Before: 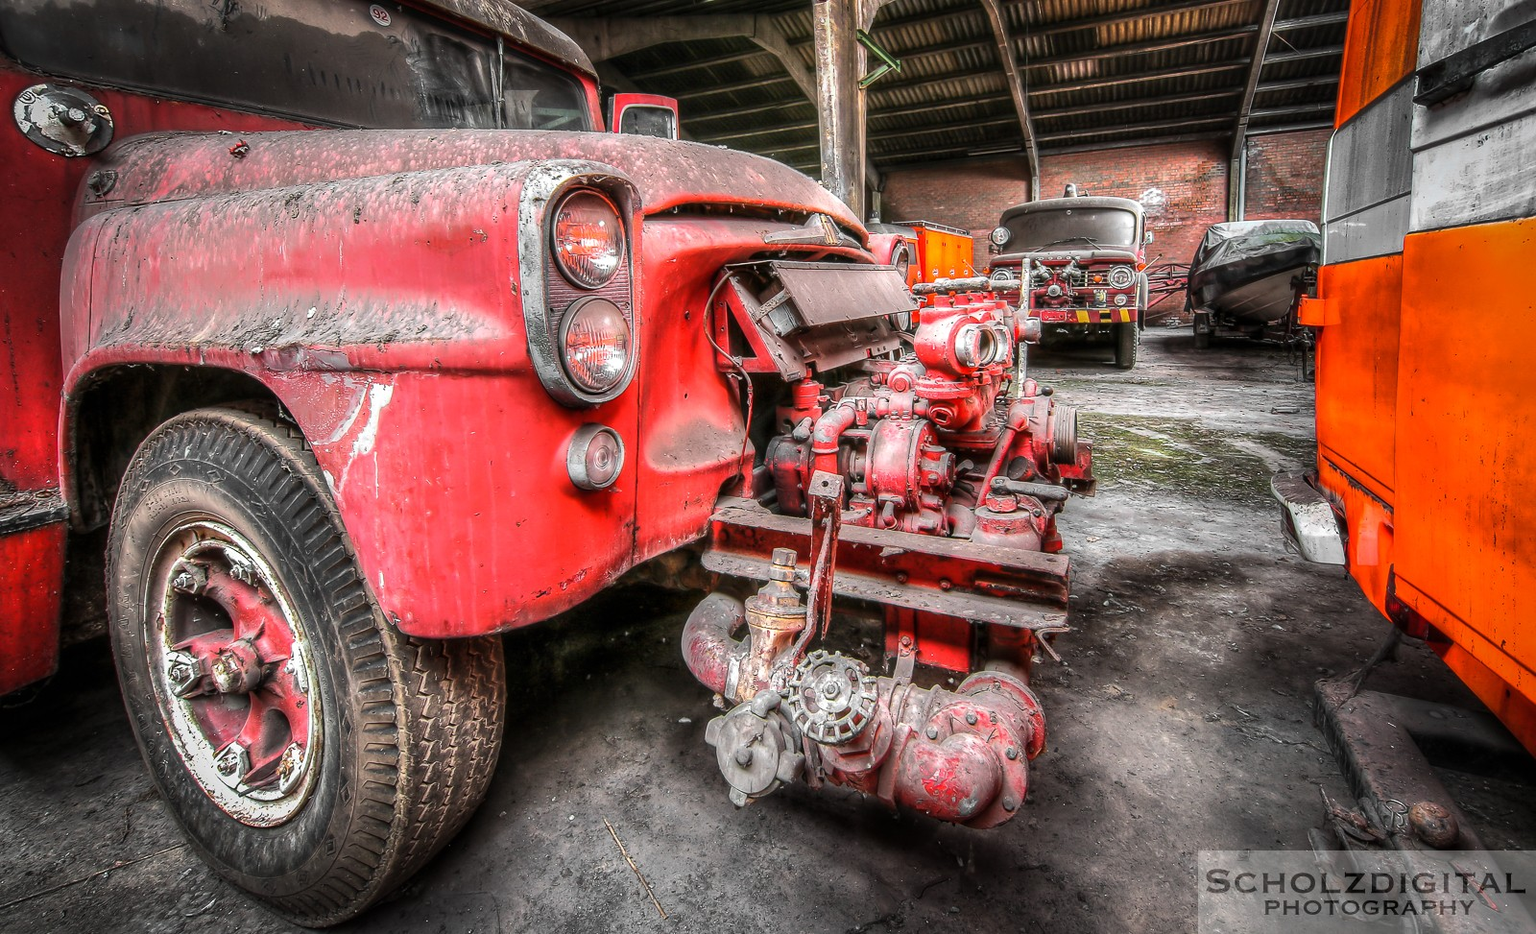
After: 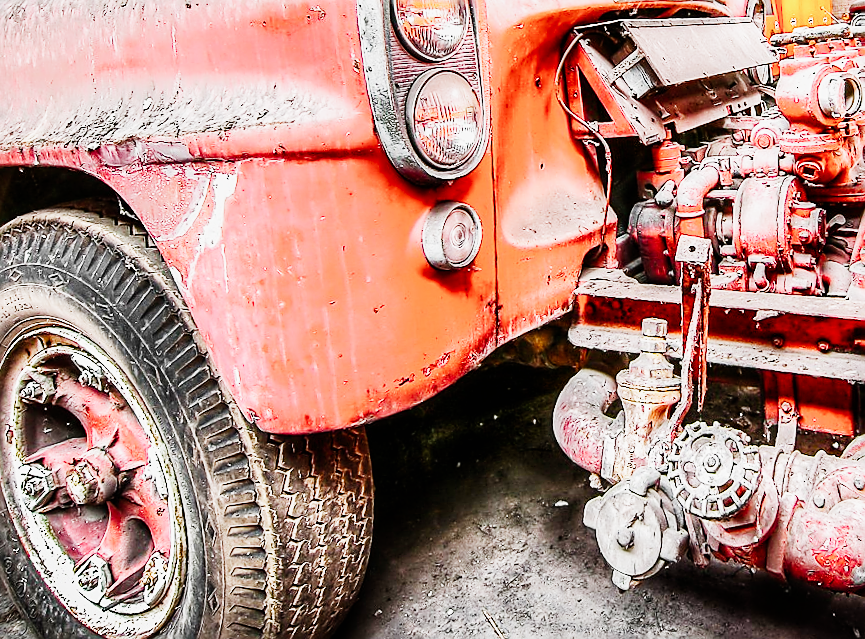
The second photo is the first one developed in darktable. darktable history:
rotate and perspective: rotation -3.52°, crop left 0.036, crop right 0.964, crop top 0.081, crop bottom 0.919
sigmoid: skew -0.2, preserve hue 0%, red attenuation 0.1, red rotation 0.035, green attenuation 0.1, green rotation -0.017, blue attenuation 0.15, blue rotation -0.052, base primaries Rec2020
crop: left 8.966%, top 23.852%, right 34.699%, bottom 4.703%
shadows and highlights: shadows 75, highlights -25, soften with gaussian
sharpen: radius 1.4, amount 1.25, threshold 0.7
color balance rgb: linear chroma grading › global chroma 16.62%, perceptual saturation grading › highlights -8.63%, perceptual saturation grading › mid-tones 18.66%, perceptual saturation grading › shadows 28.49%, perceptual brilliance grading › highlights 14.22%, perceptual brilliance grading › shadows -18.96%, global vibrance 27.71%
exposure: exposure 1.16 EV, compensate exposure bias true, compensate highlight preservation false
